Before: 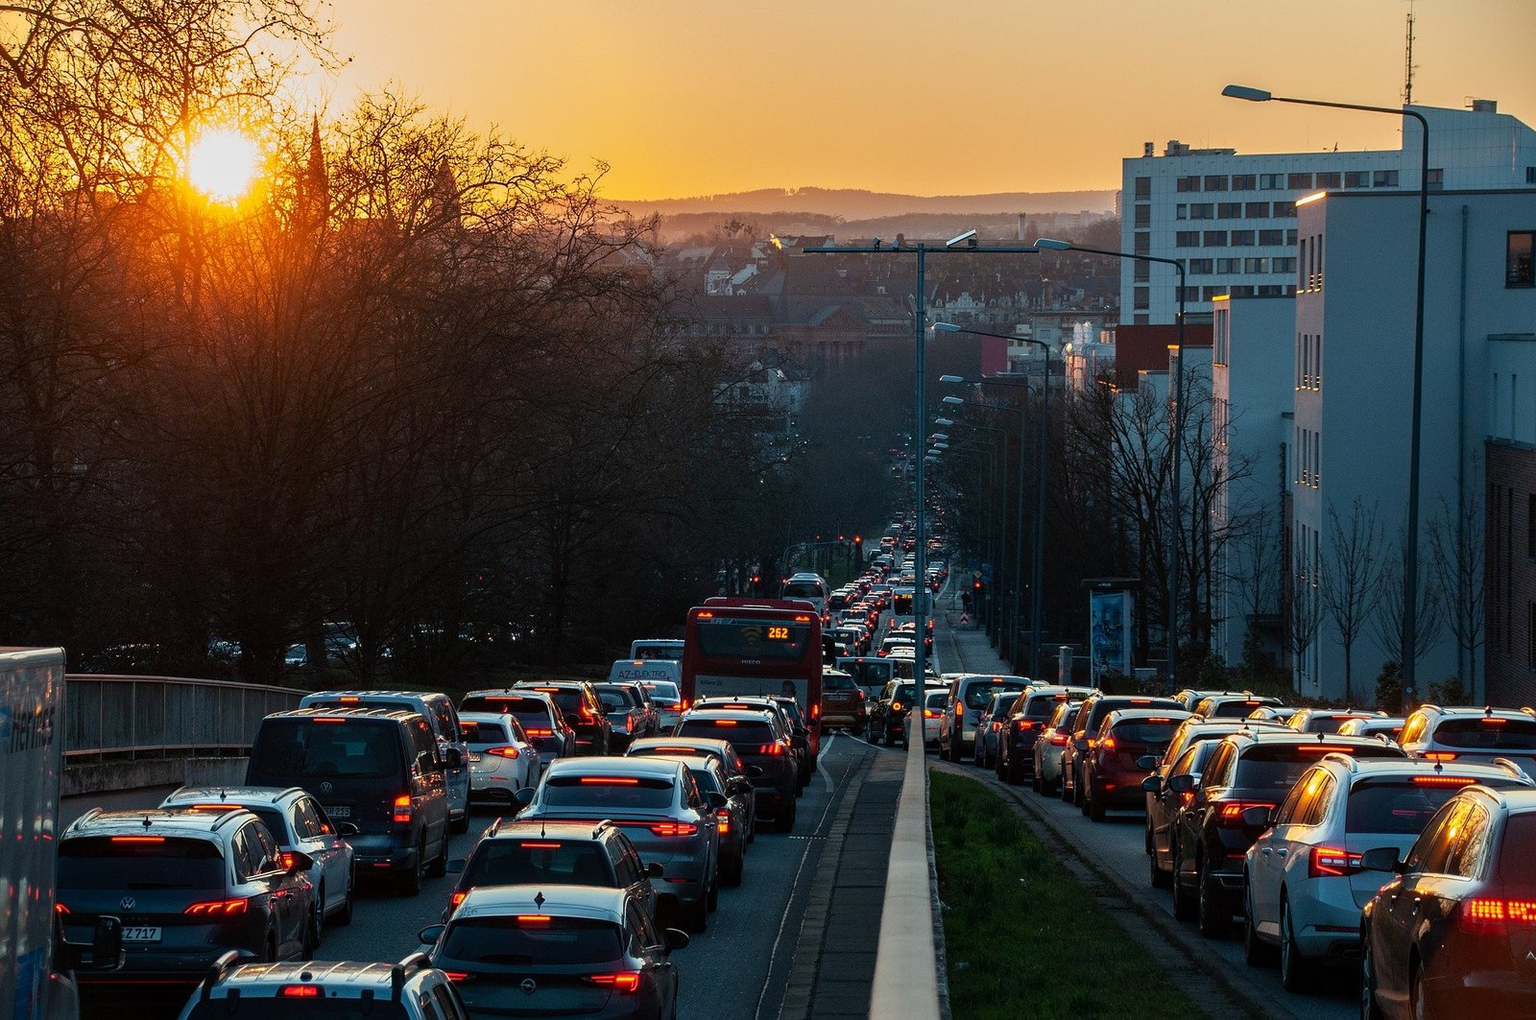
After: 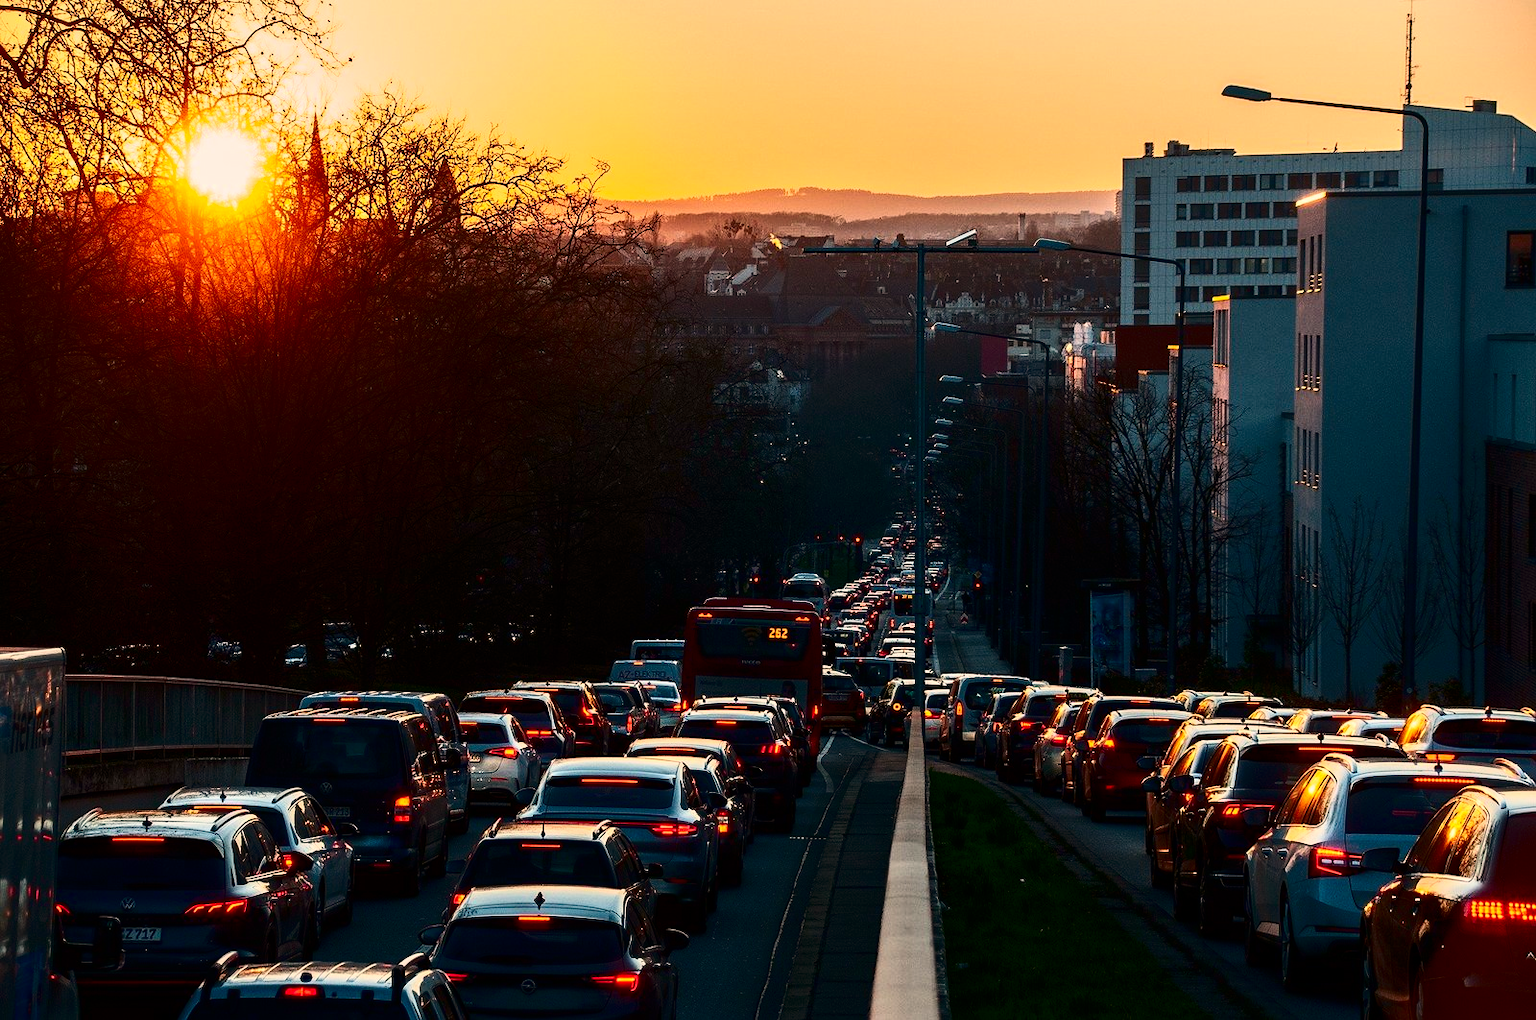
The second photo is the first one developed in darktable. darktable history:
contrast brightness saturation: contrast 0.32, brightness -0.08, saturation 0.17
white balance: red 1.127, blue 0.943
